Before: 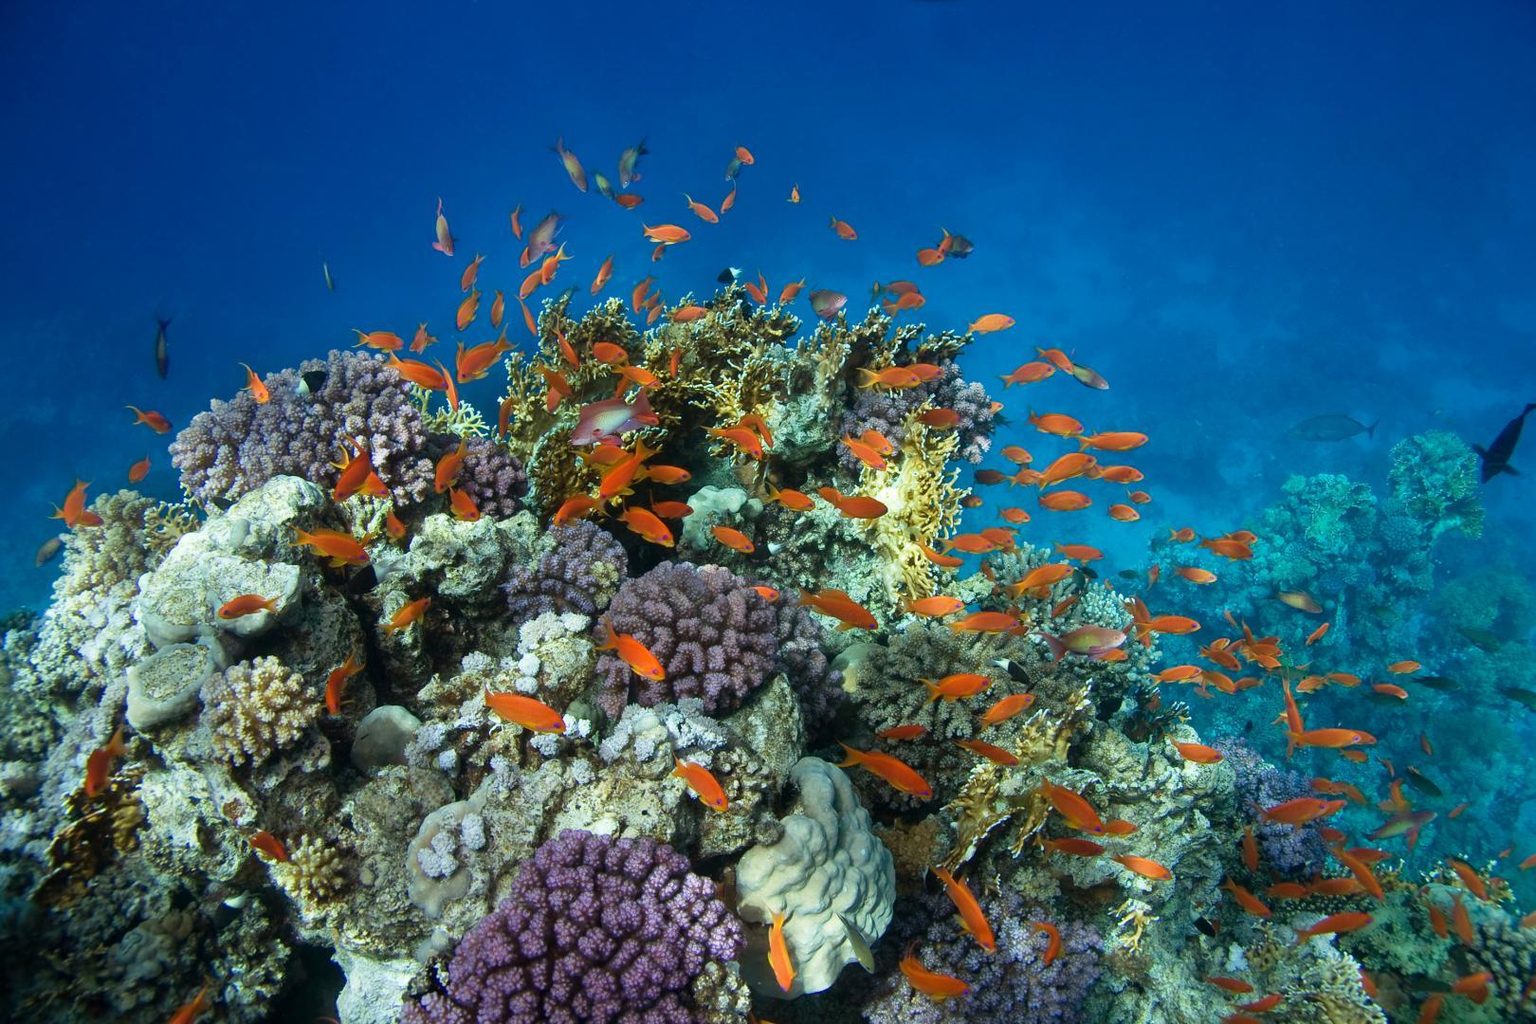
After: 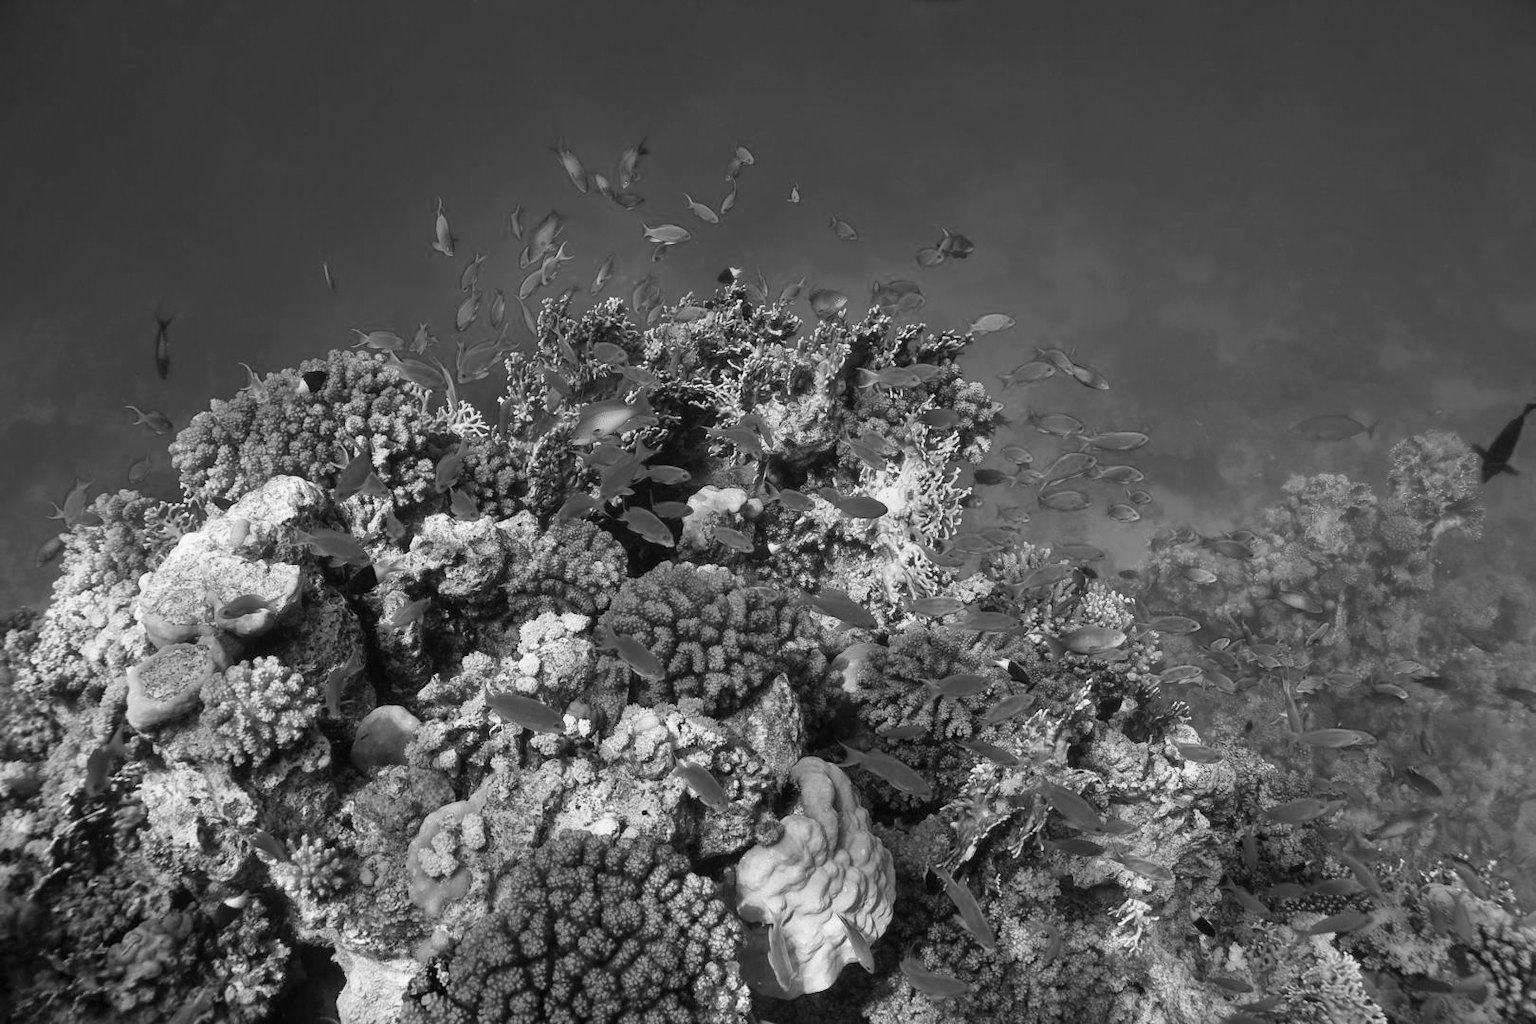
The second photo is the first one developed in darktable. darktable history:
shadows and highlights: shadows 60, soften with gaussian
monochrome: a -11.7, b 1.62, size 0.5, highlights 0.38
